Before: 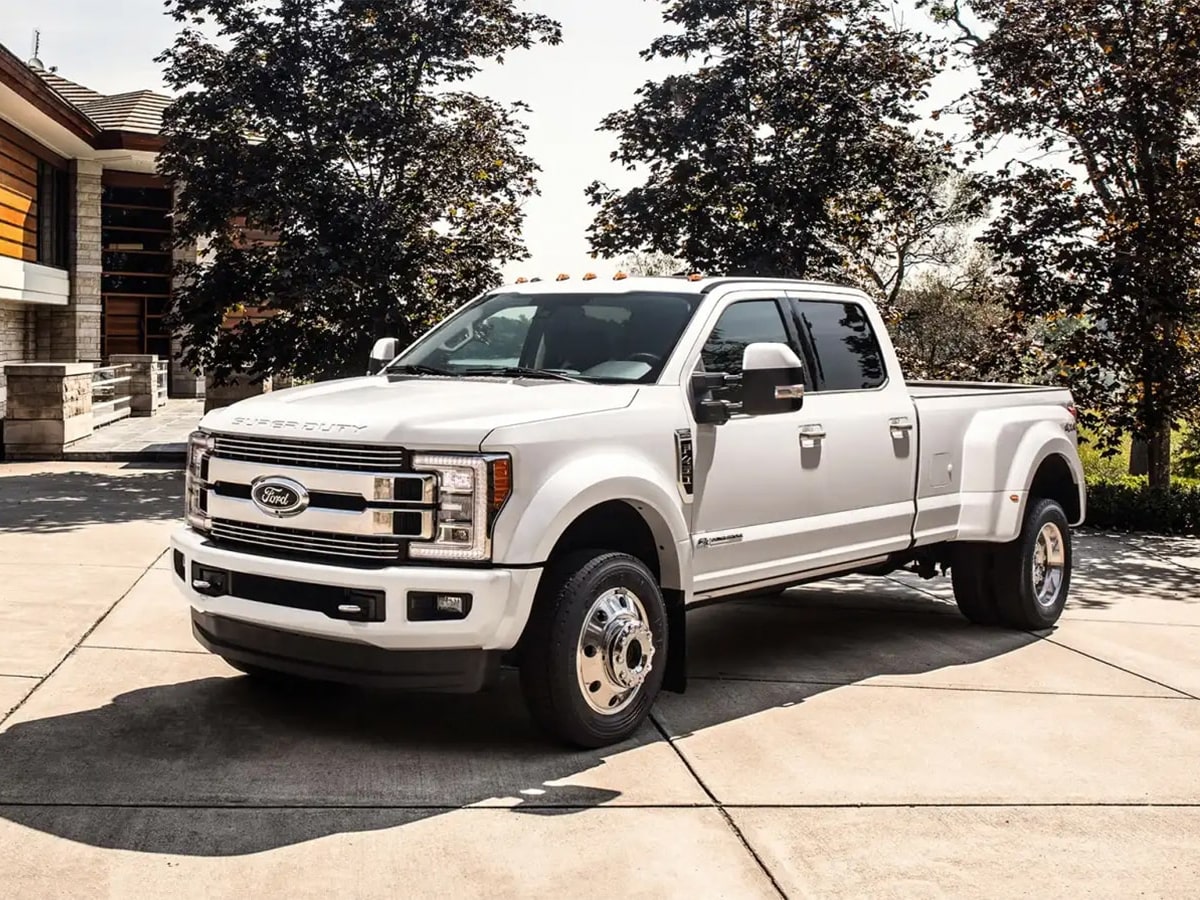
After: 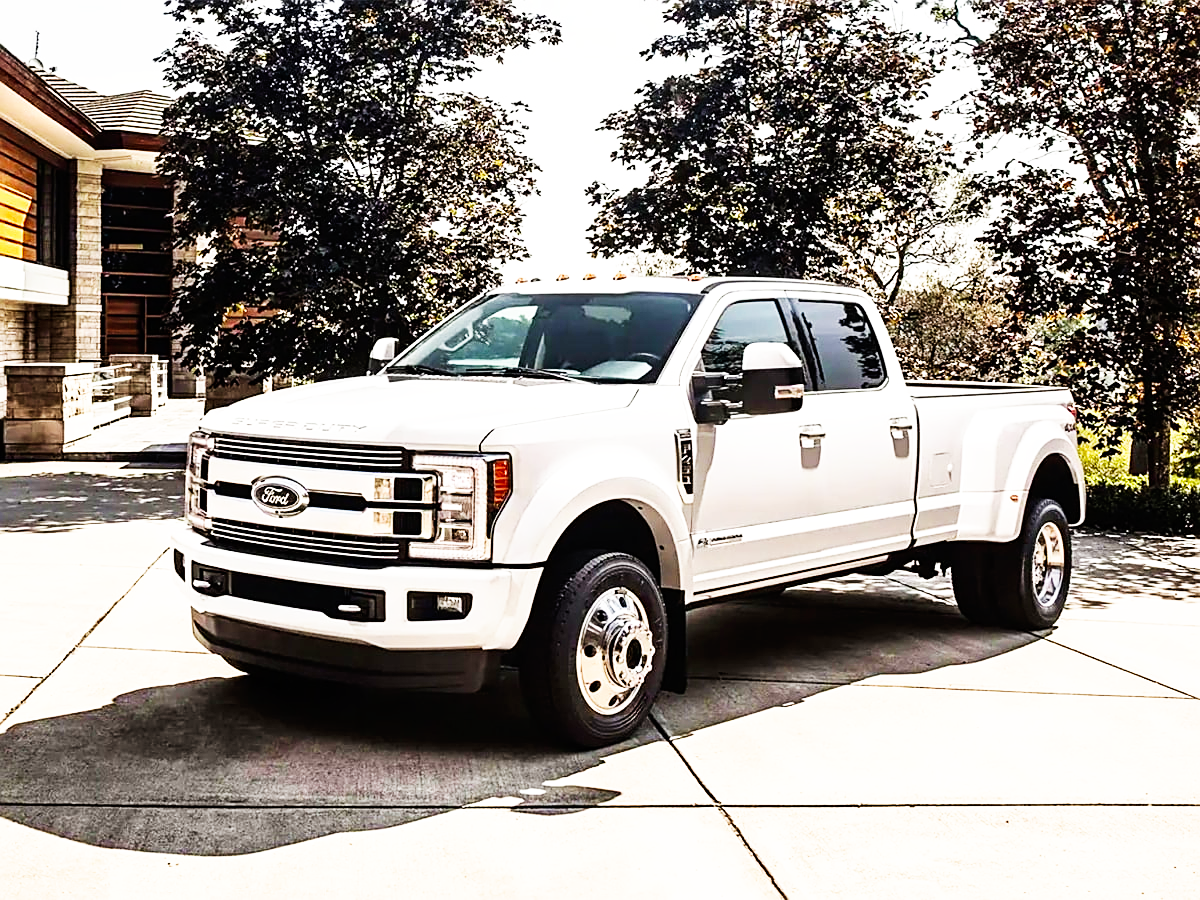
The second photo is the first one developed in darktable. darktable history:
sharpen: on, module defaults
local contrast: mode bilateral grid, contrast 21, coarseness 51, detail 103%, midtone range 0.2
velvia: on, module defaults
base curve: curves: ch0 [(0, 0) (0.007, 0.004) (0.027, 0.03) (0.046, 0.07) (0.207, 0.54) (0.442, 0.872) (0.673, 0.972) (1, 1)], preserve colors none
